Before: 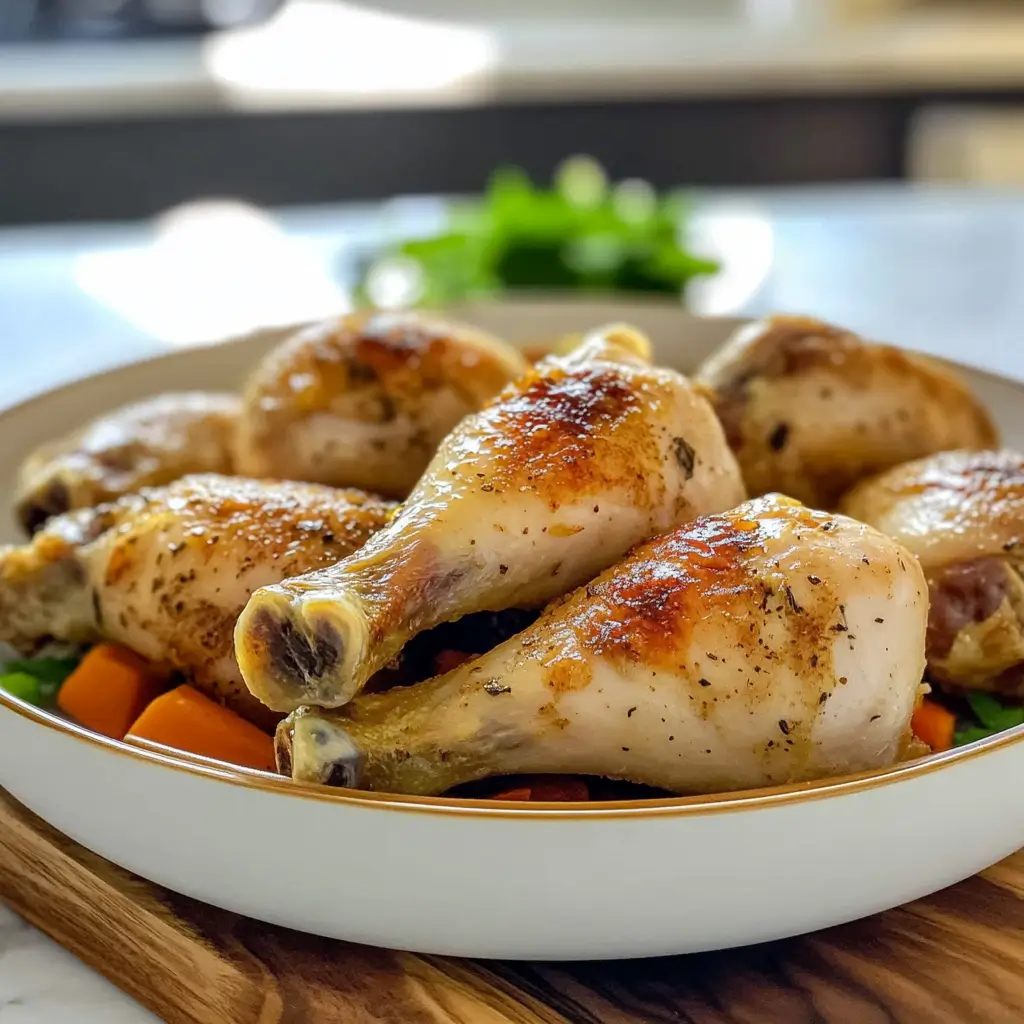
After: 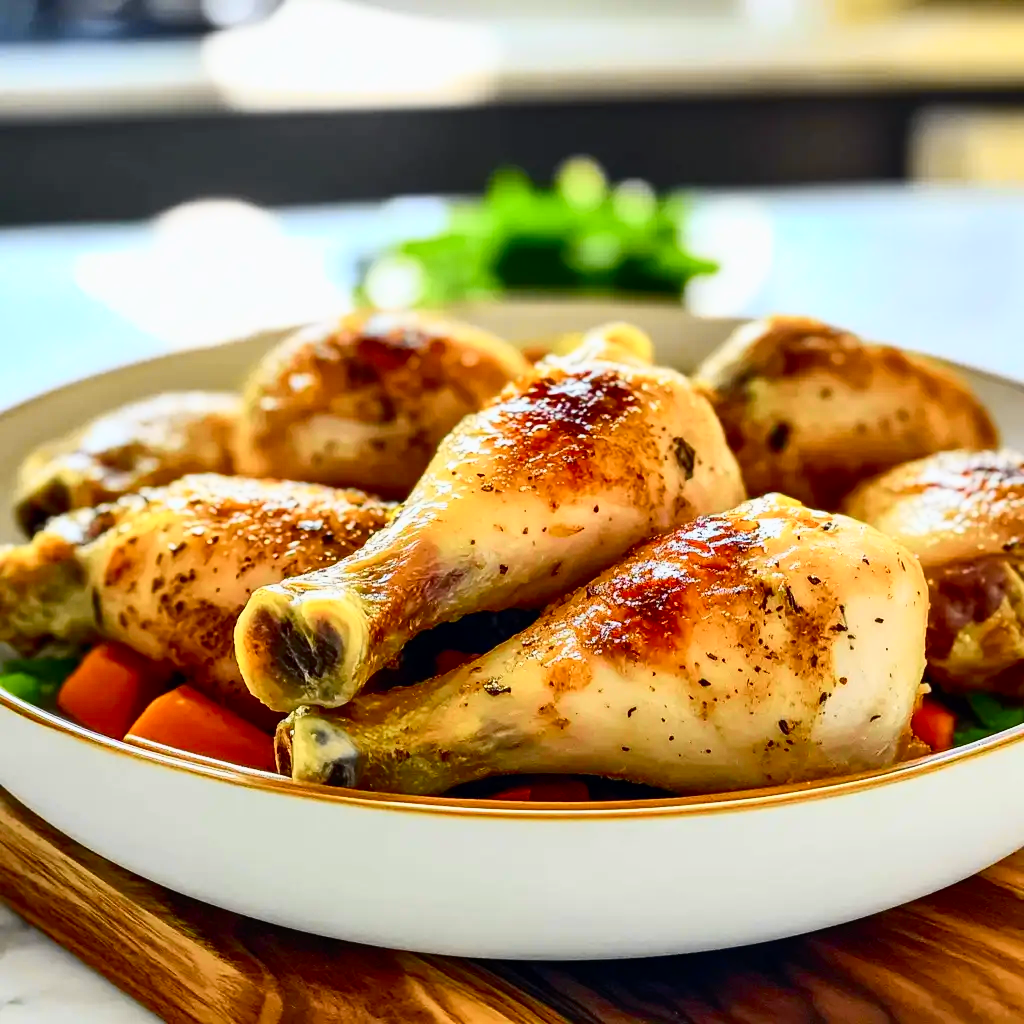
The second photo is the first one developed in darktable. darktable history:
tone curve: curves: ch0 [(0, 0) (0.187, 0.12) (0.384, 0.363) (0.577, 0.681) (0.735, 0.881) (0.864, 0.959) (1, 0.987)]; ch1 [(0, 0) (0.402, 0.36) (0.476, 0.466) (0.501, 0.501) (0.518, 0.514) (0.564, 0.614) (0.614, 0.664) (0.741, 0.829) (1, 1)]; ch2 [(0, 0) (0.429, 0.387) (0.483, 0.481) (0.503, 0.501) (0.522, 0.533) (0.564, 0.605) (0.615, 0.697) (0.702, 0.774) (1, 0.895)], color space Lab, independent channels, preserve colors none
